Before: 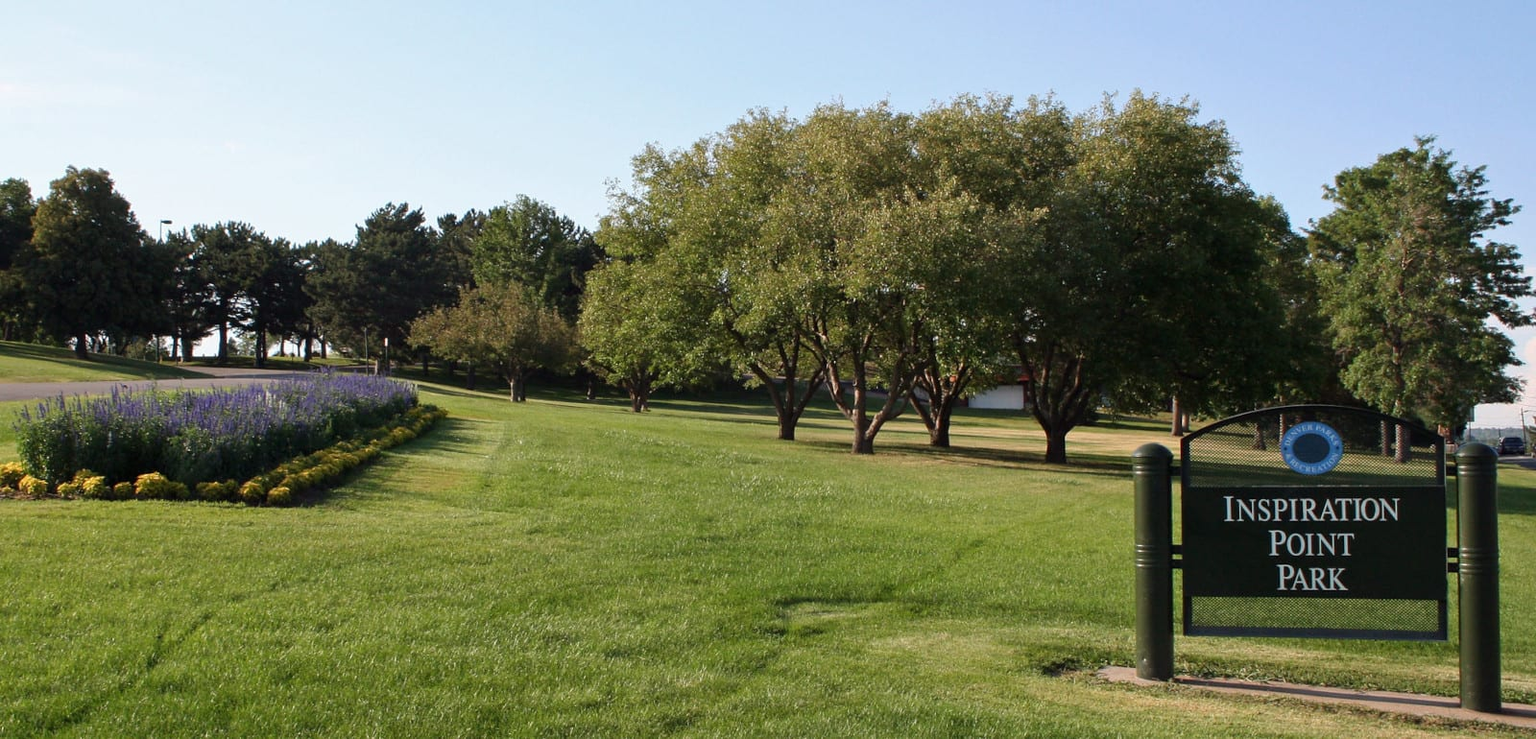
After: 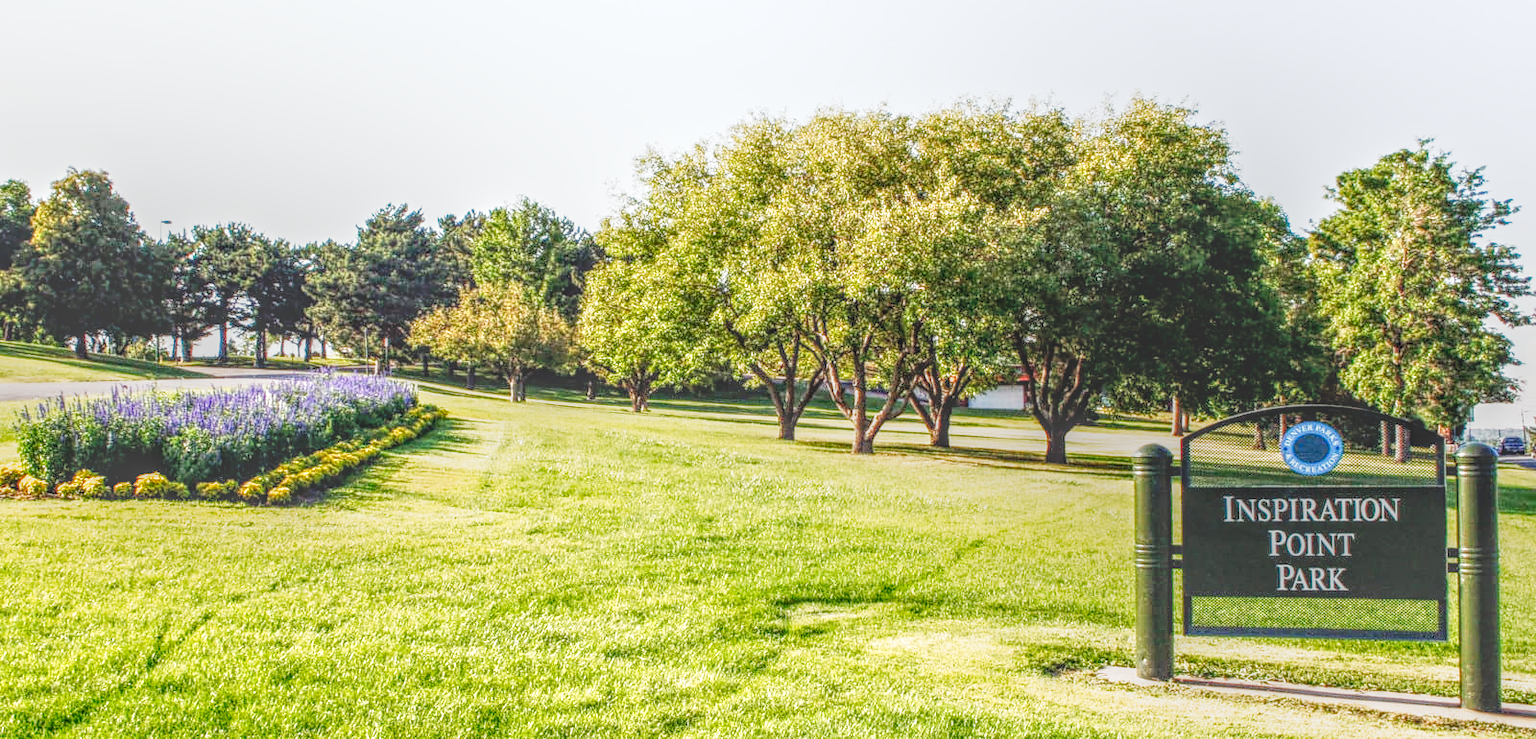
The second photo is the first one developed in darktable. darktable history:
tone curve: curves: ch0 [(0, 0) (0.003, 0.003) (0.011, 0.011) (0.025, 0.026) (0.044, 0.045) (0.069, 0.087) (0.1, 0.141) (0.136, 0.202) (0.177, 0.271) (0.224, 0.357) (0.277, 0.461) (0.335, 0.583) (0.399, 0.685) (0.468, 0.782) (0.543, 0.867) (0.623, 0.927) (0.709, 0.96) (0.801, 0.975) (0.898, 0.987) (1, 1)], preserve colors none
local contrast: highlights 4%, shadows 3%, detail 200%, midtone range 0.246
exposure: black level correction 0.005, exposure 0.413 EV, compensate highlight preservation false
